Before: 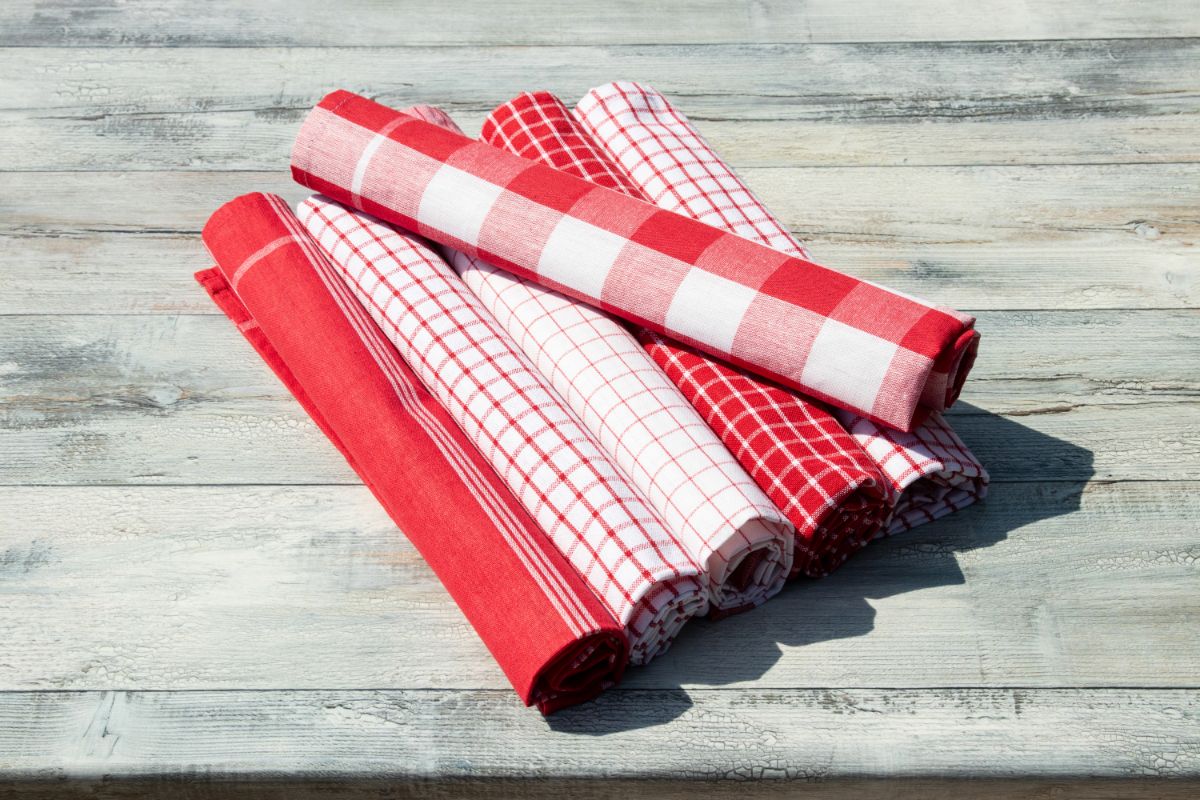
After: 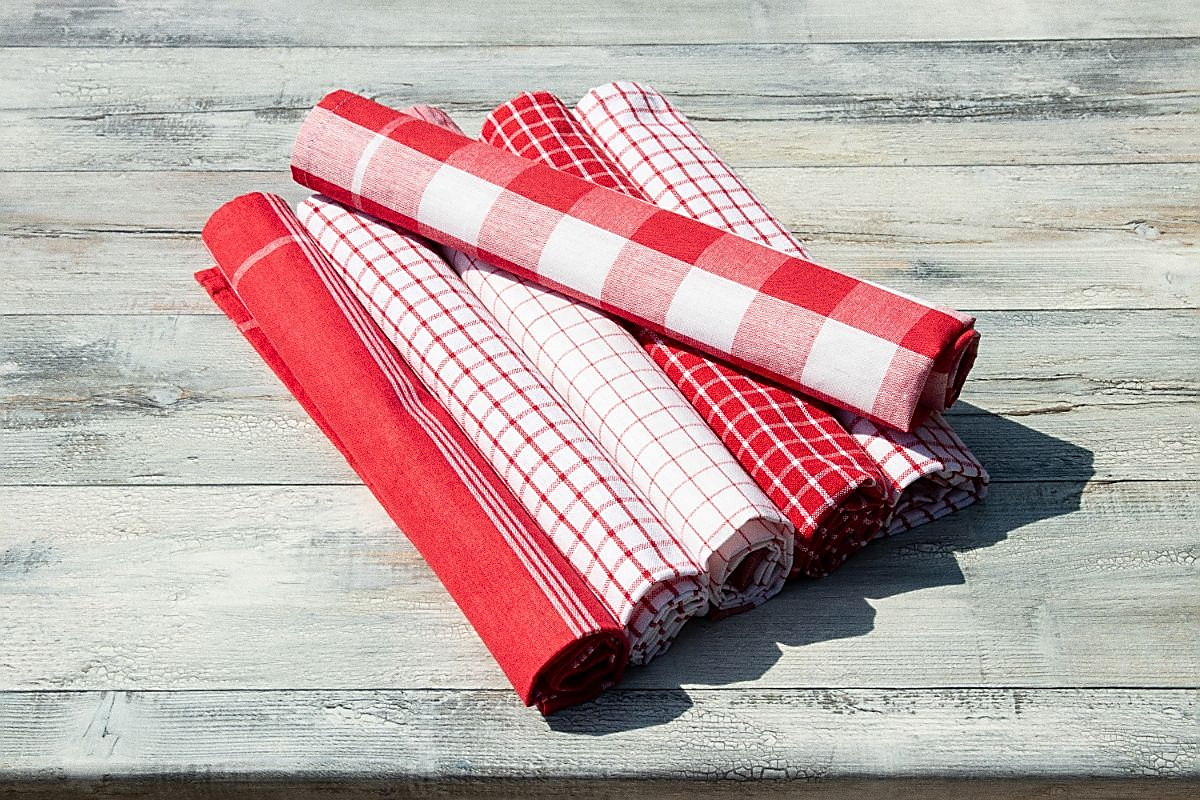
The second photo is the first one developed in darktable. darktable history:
grain: coarseness 22.88 ISO
sharpen: radius 1.4, amount 1.25, threshold 0.7
